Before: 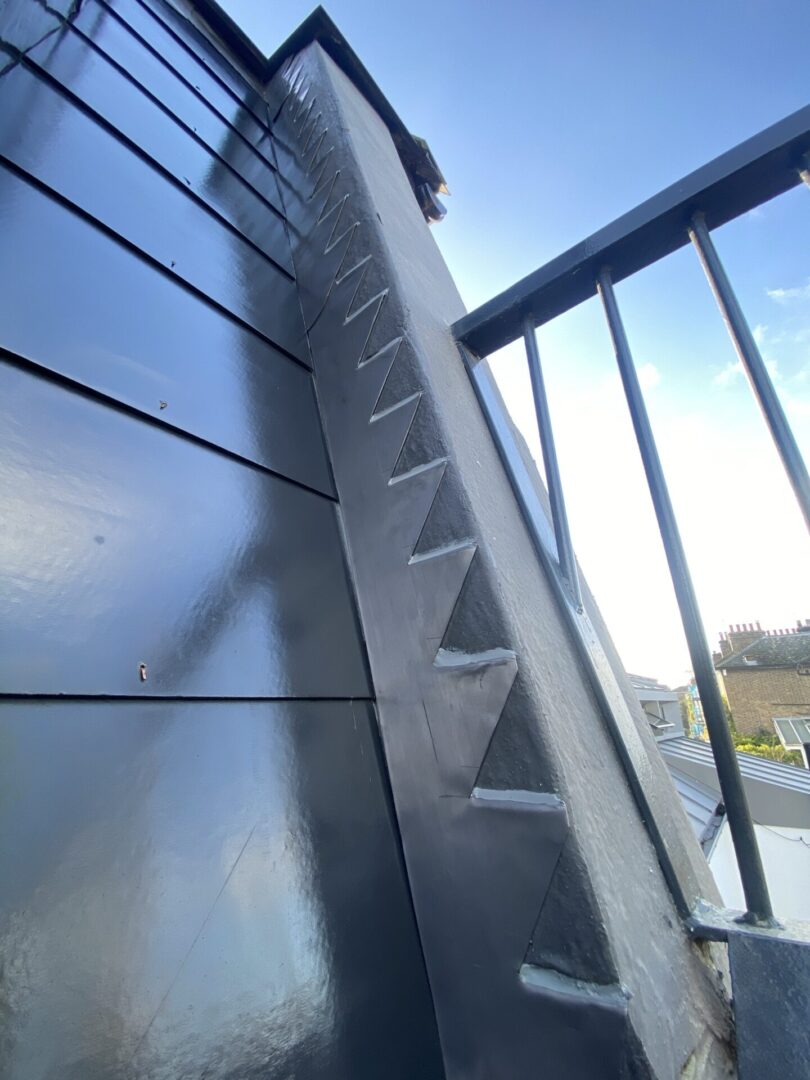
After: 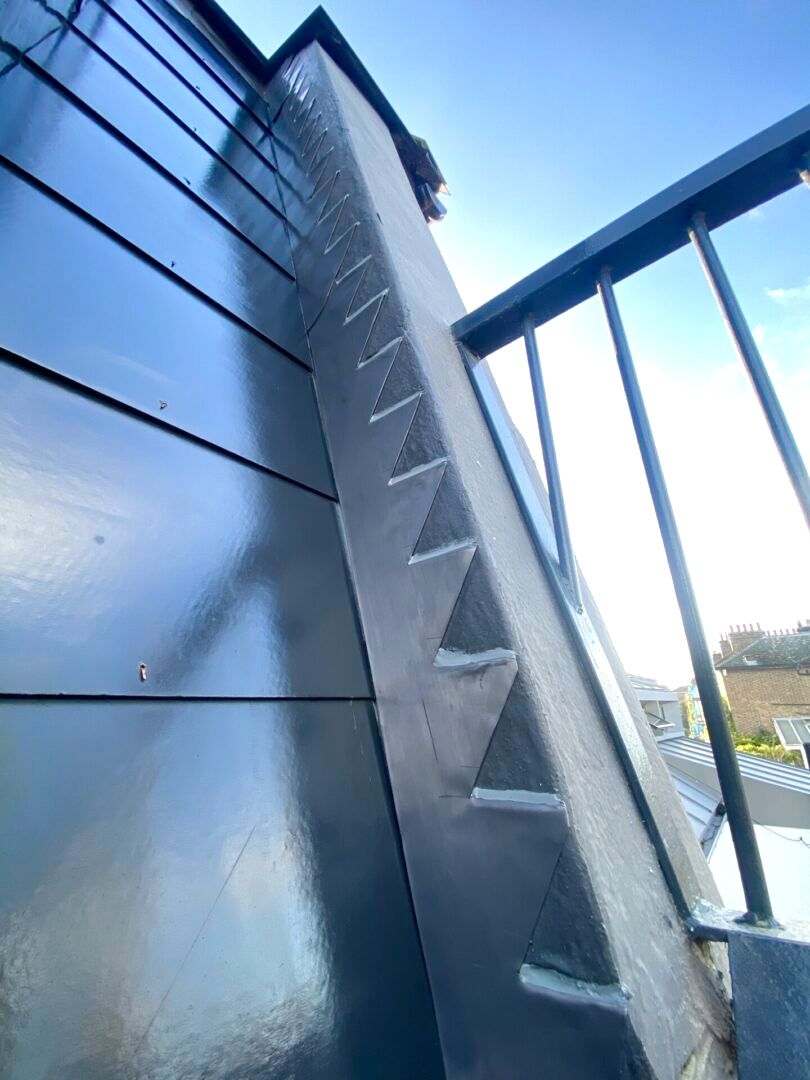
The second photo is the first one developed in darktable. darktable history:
color balance rgb: global offset › hue 168.63°, perceptual saturation grading › global saturation 20%, perceptual saturation grading › highlights -49.569%, perceptual saturation grading › shadows 26.162%, perceptual brilliance grading › global brilliance 11.562%
